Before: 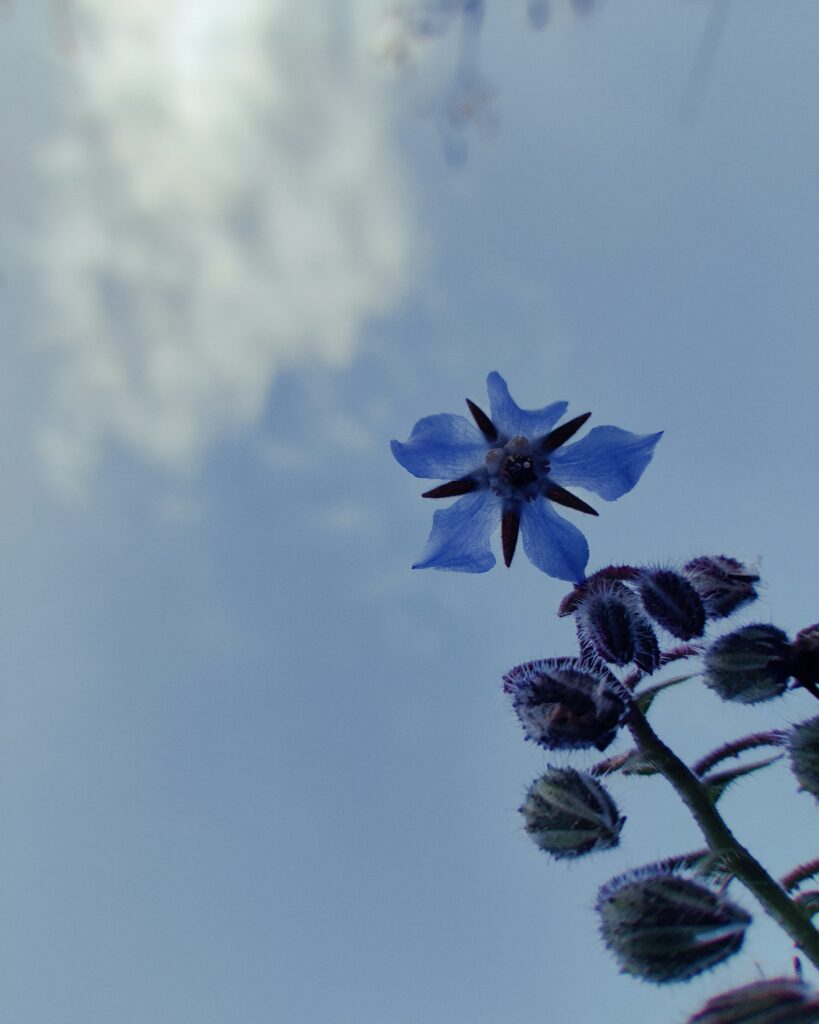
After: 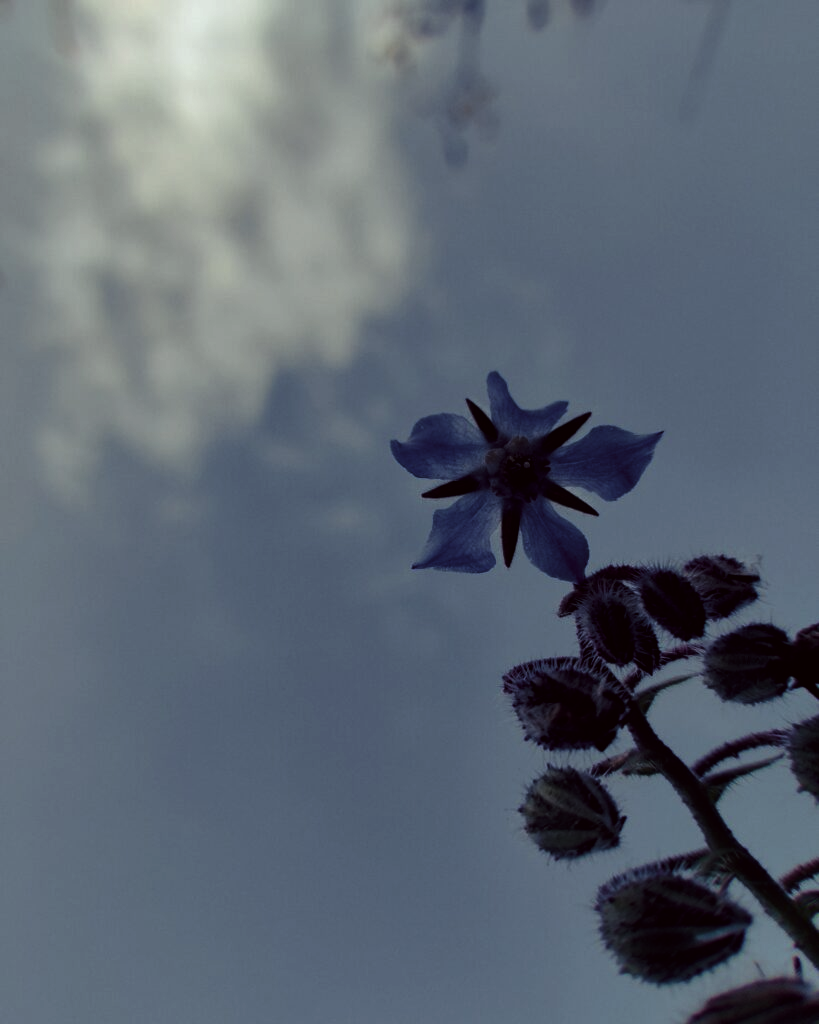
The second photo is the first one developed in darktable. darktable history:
color balance rgb: linear chroma grading › global chroma 0.691%, perceptual saturation grading › global saturation 27.562%, perceptual saturation grading › highlights -25.69%, perceptual saturation grading › shadows 25.275%
levels: levels [0, 0.618, 1]
color correction: highlights a* -1.13, highlights b* 4.6, shadows a* 3.65
